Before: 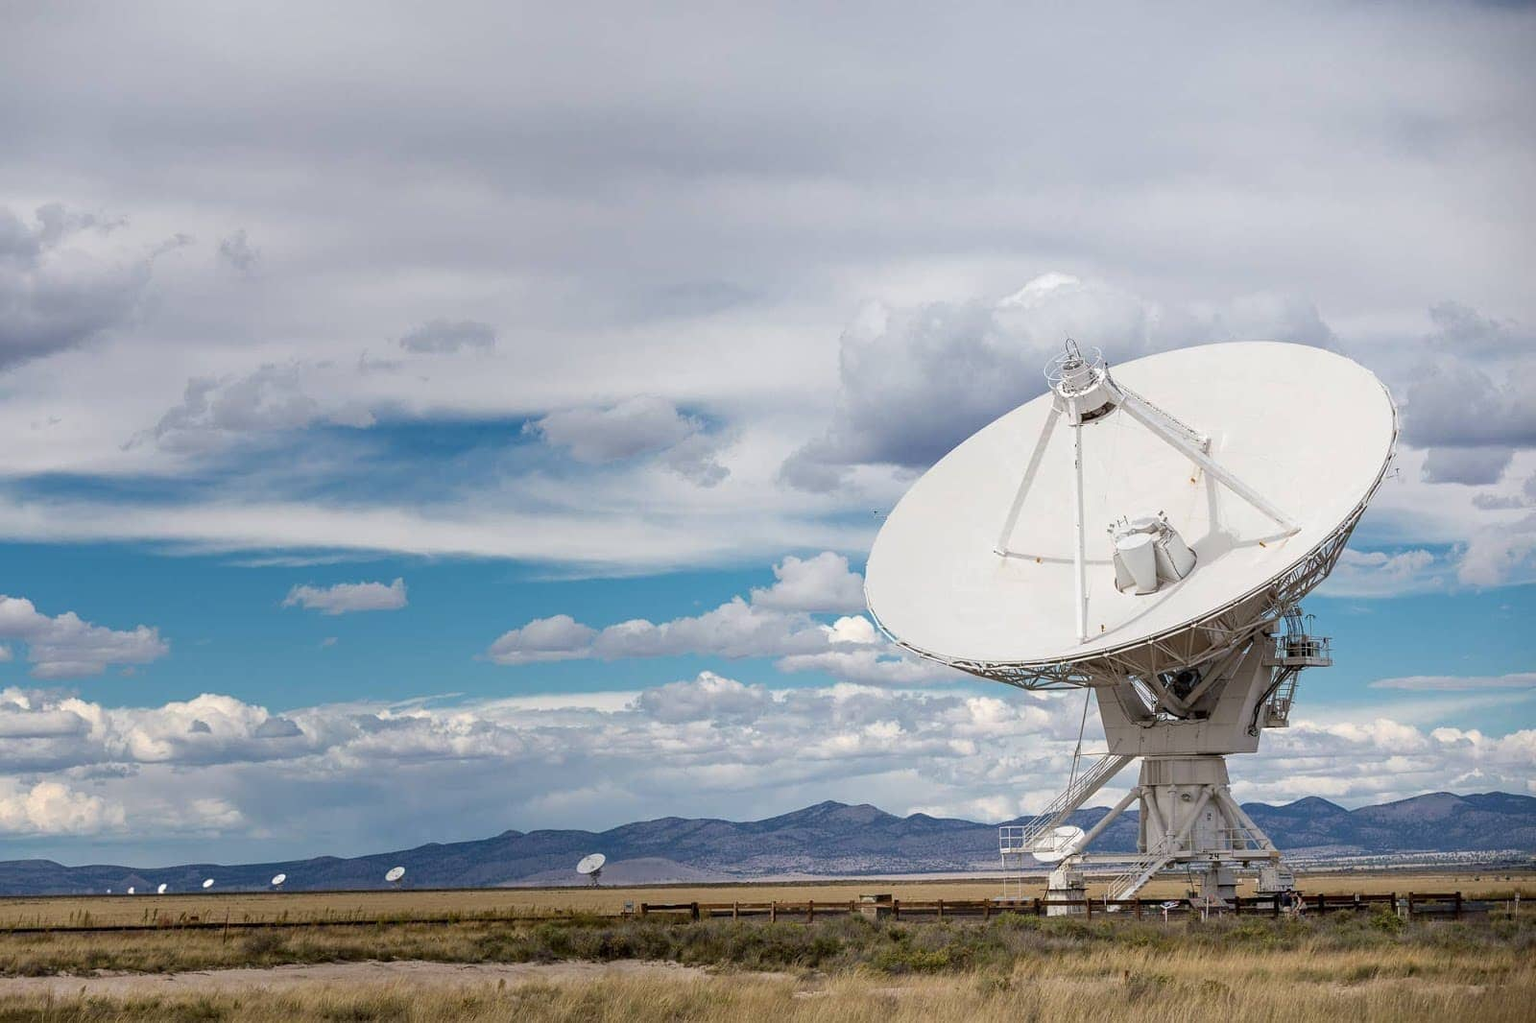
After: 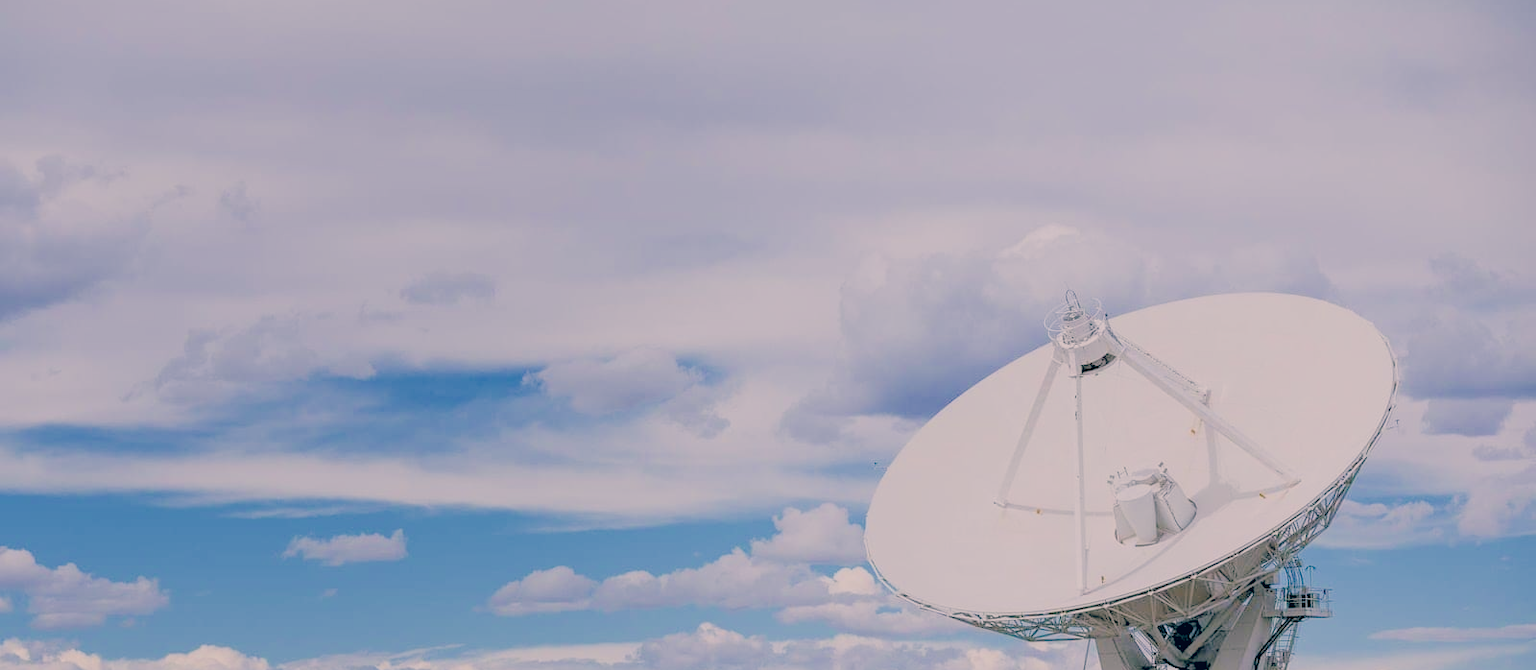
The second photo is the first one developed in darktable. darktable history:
filmic rgb: black relative exposure -4.41 EV, white relative exposure 6.55 EV, threshold 5.96 EV, hardness 1.86, contrast 0.506, color science v4 (2020), iterations of high-quality reconstruction 0, enable highlight reconstruction true
color correction: highlights a* 10.35, highlights b* 13.98, shadows a* -9.96, shadows b* -14.81
color calibration: illuminant as shot in camera, x 0.365, y 0.378, temperature 4429.04 K
exposure: exposure 1 EV, compensate exposure bias true, compensate highlight preservation false
color balance rgb: shadows lift › chroma 2.024%, shadows lift › hue 135.99°, global offset › luminance -0.342%, global offset › chroma 0.117%, global offset › hue 167.77°, linear chroma grading › global chroma -15.124%, perceptual saturation grading › global saturation 19.419%
crop and rotate: top 4.821%, bottom 29.646%
